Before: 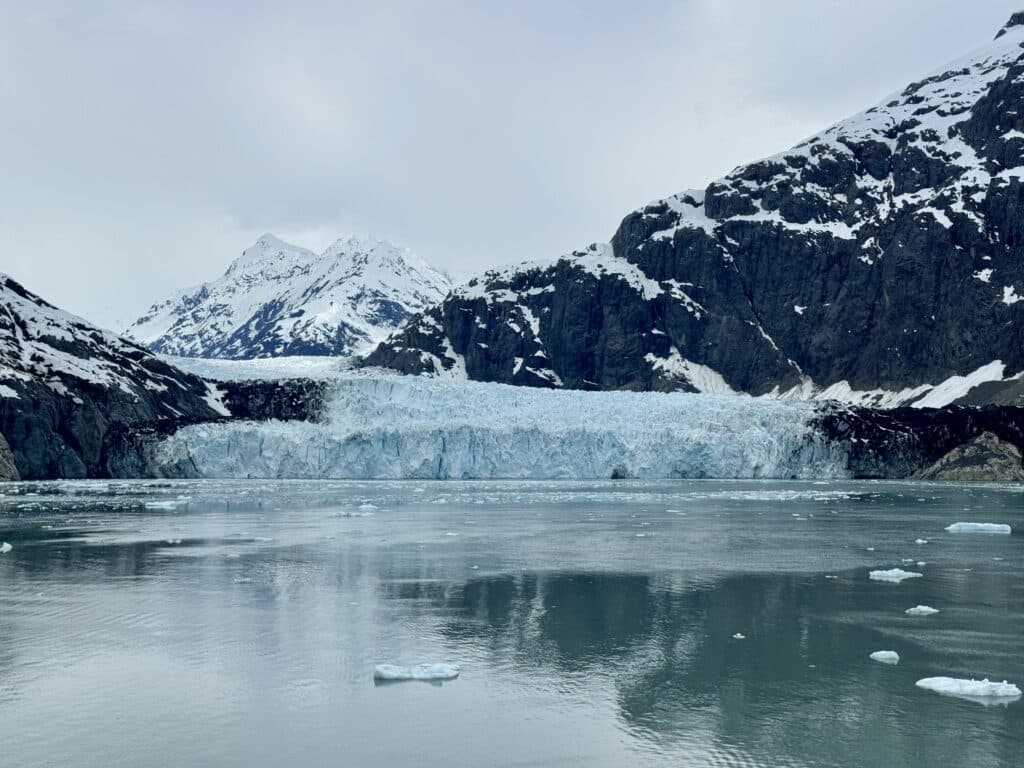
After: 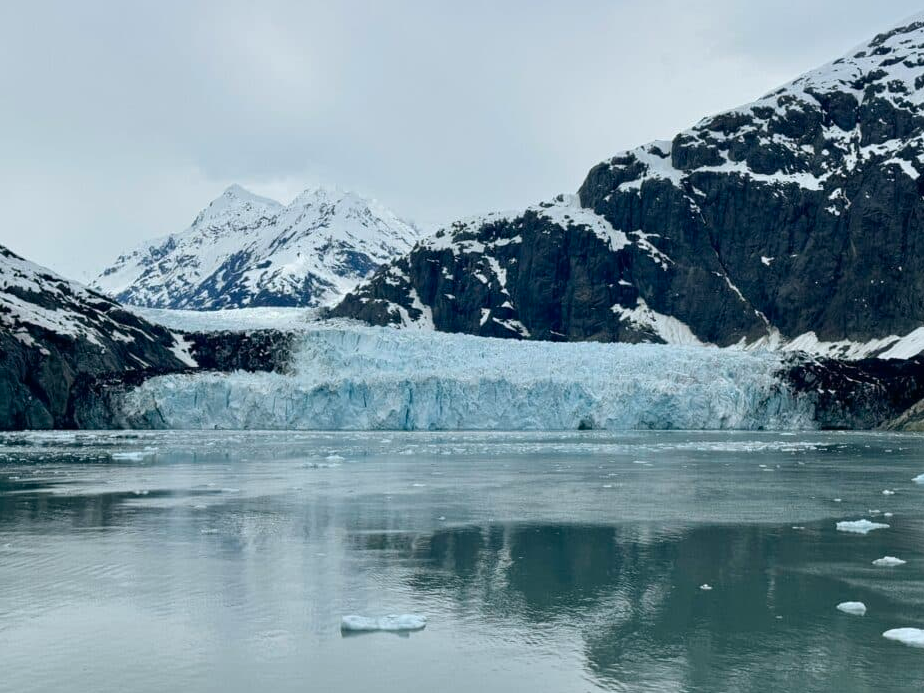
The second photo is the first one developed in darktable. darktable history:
color balance: mode lift, gamma, gain (sRGB), lift [1, 0.99, 1.01, 0.992], gamma [1, 1.037, 0.974, 0.963]
crop: left 3.305%, top 6.436%, right 6.389%, bottom 3.258%
